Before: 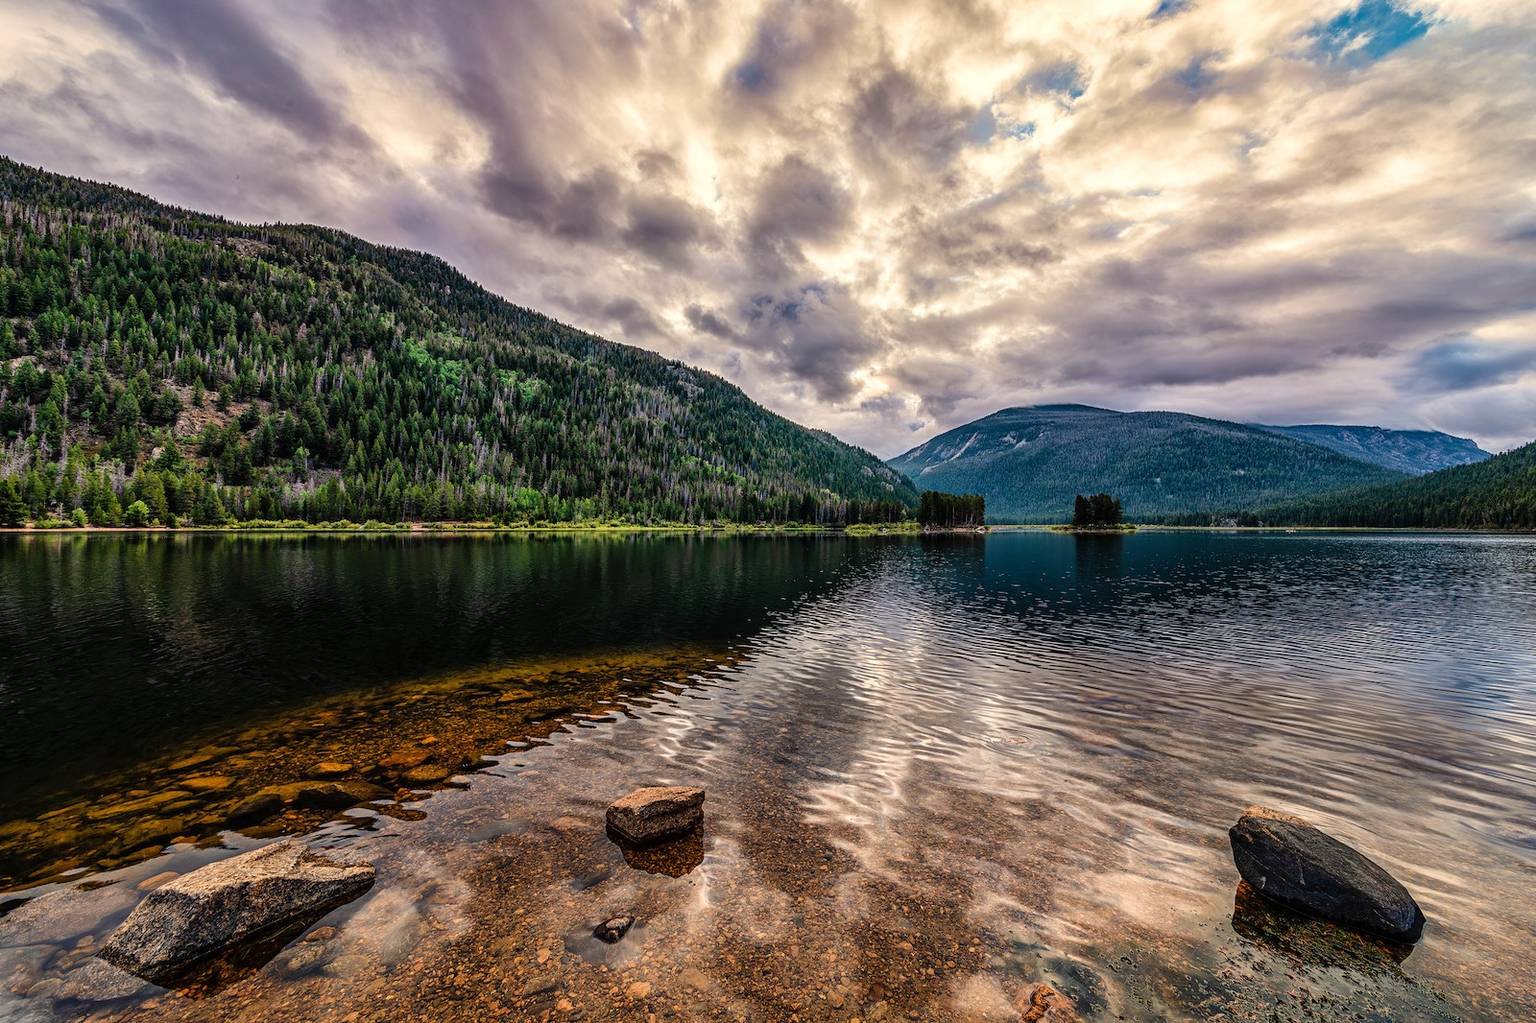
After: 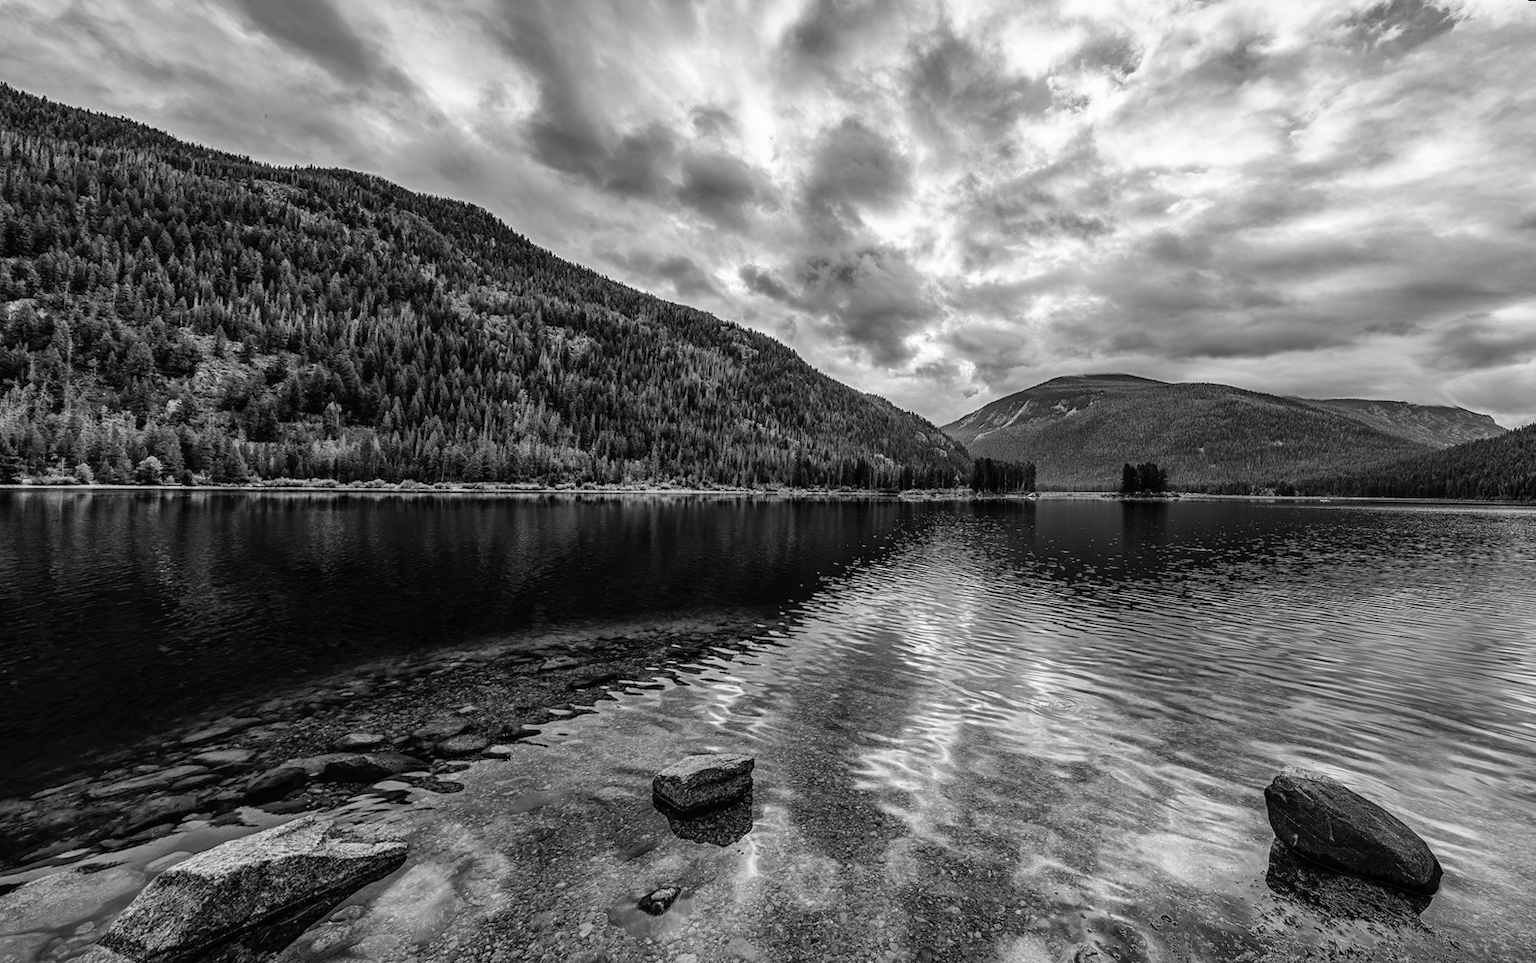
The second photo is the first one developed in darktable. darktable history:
rotate and perspective: rotation 0.679°, lens shift (horizontal) 0.136, crop left 0.009, crop right 0.991, crop top 0.078, crop bottom 0.95
monochrome: on, module defaults
